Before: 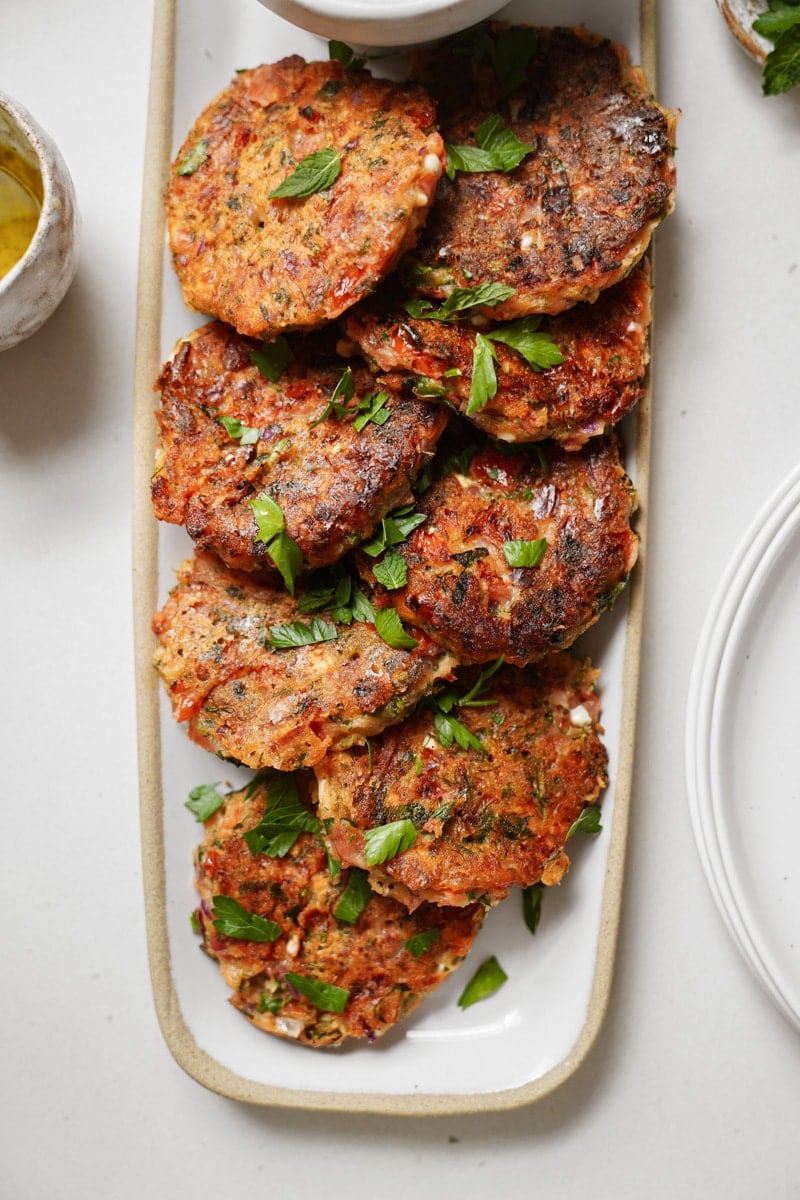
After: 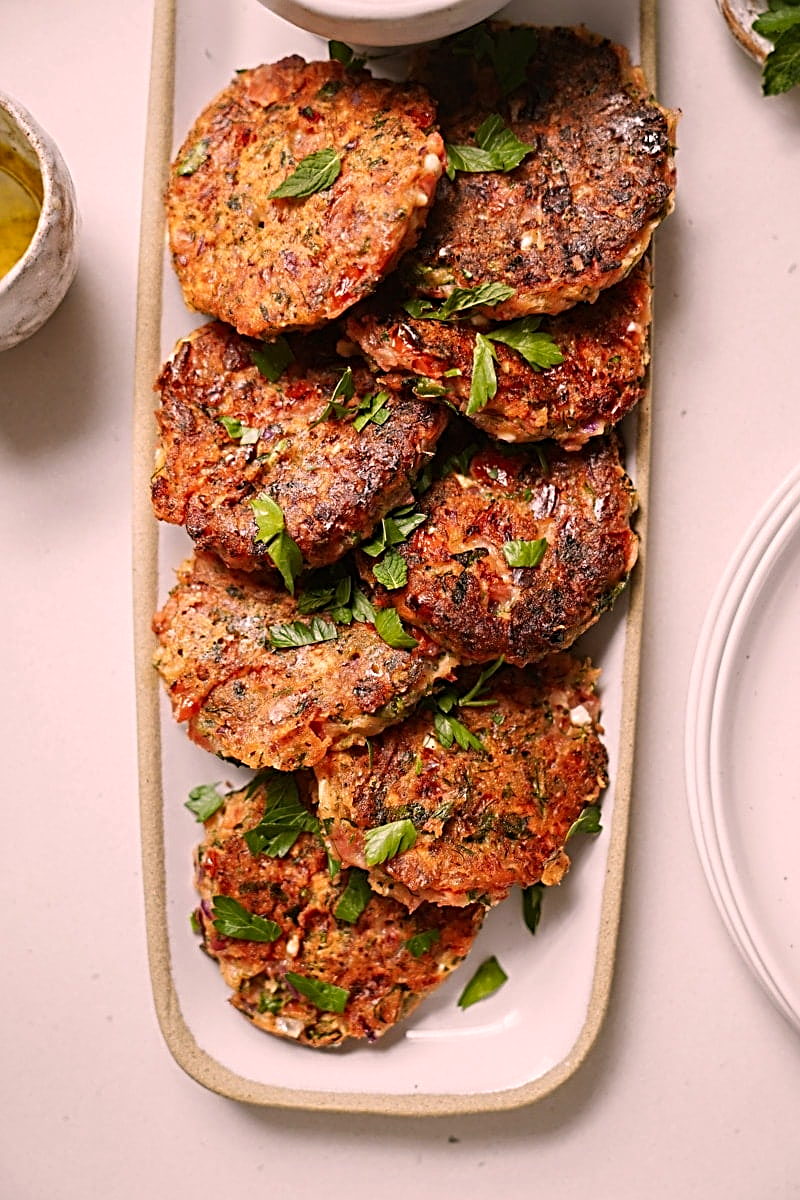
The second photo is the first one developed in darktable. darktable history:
sharpen: radius 2.994, amount 0.759
color correction: highlights a* 12.54, highlights b* 5.44
